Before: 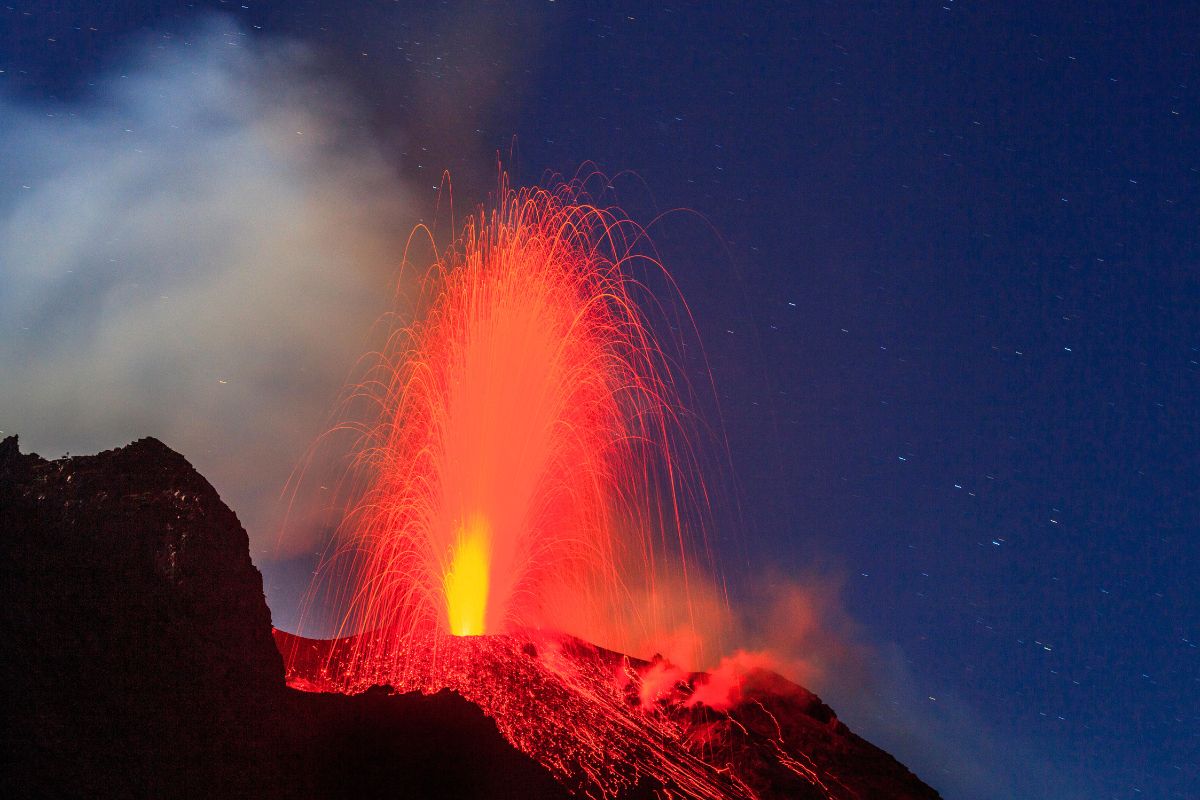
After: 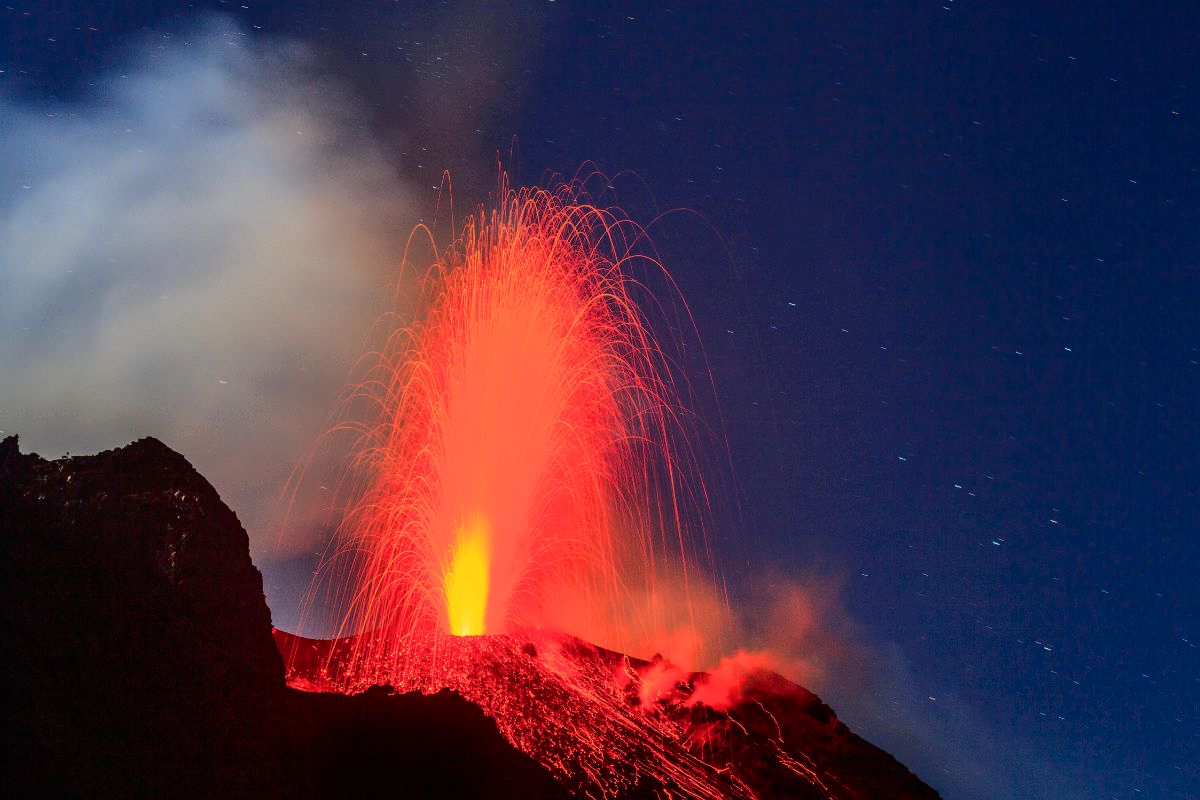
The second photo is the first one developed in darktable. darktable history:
tone curve: curves: ch0 [(0, 0) (0.08, 0.056) (0.4, 0.4) (0.6, 0.612) (0.92, 0.924) (1, 1)], color space Lab, independent channels, preserve colors none
